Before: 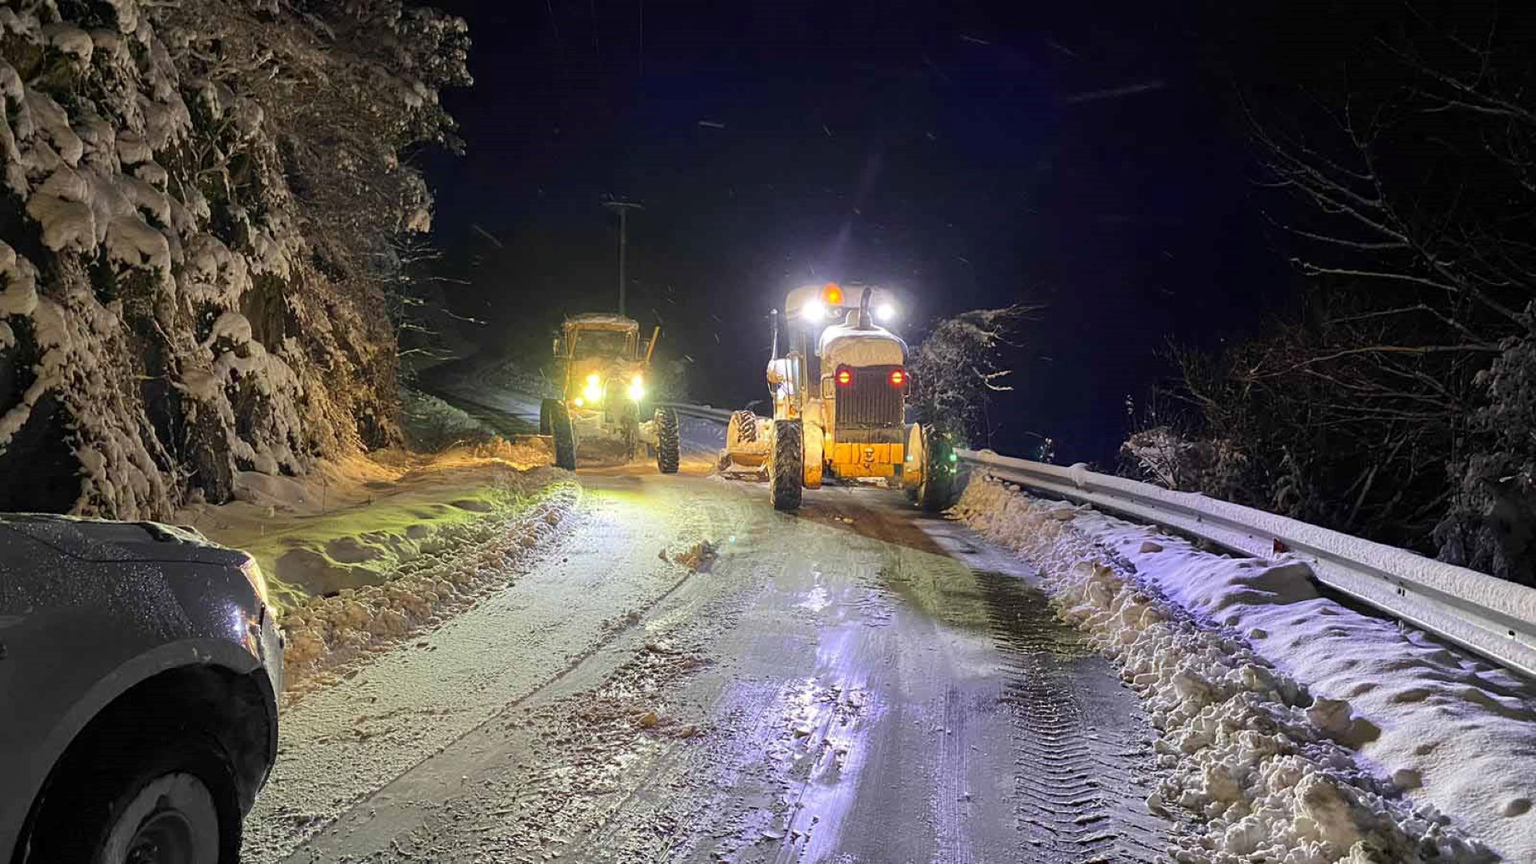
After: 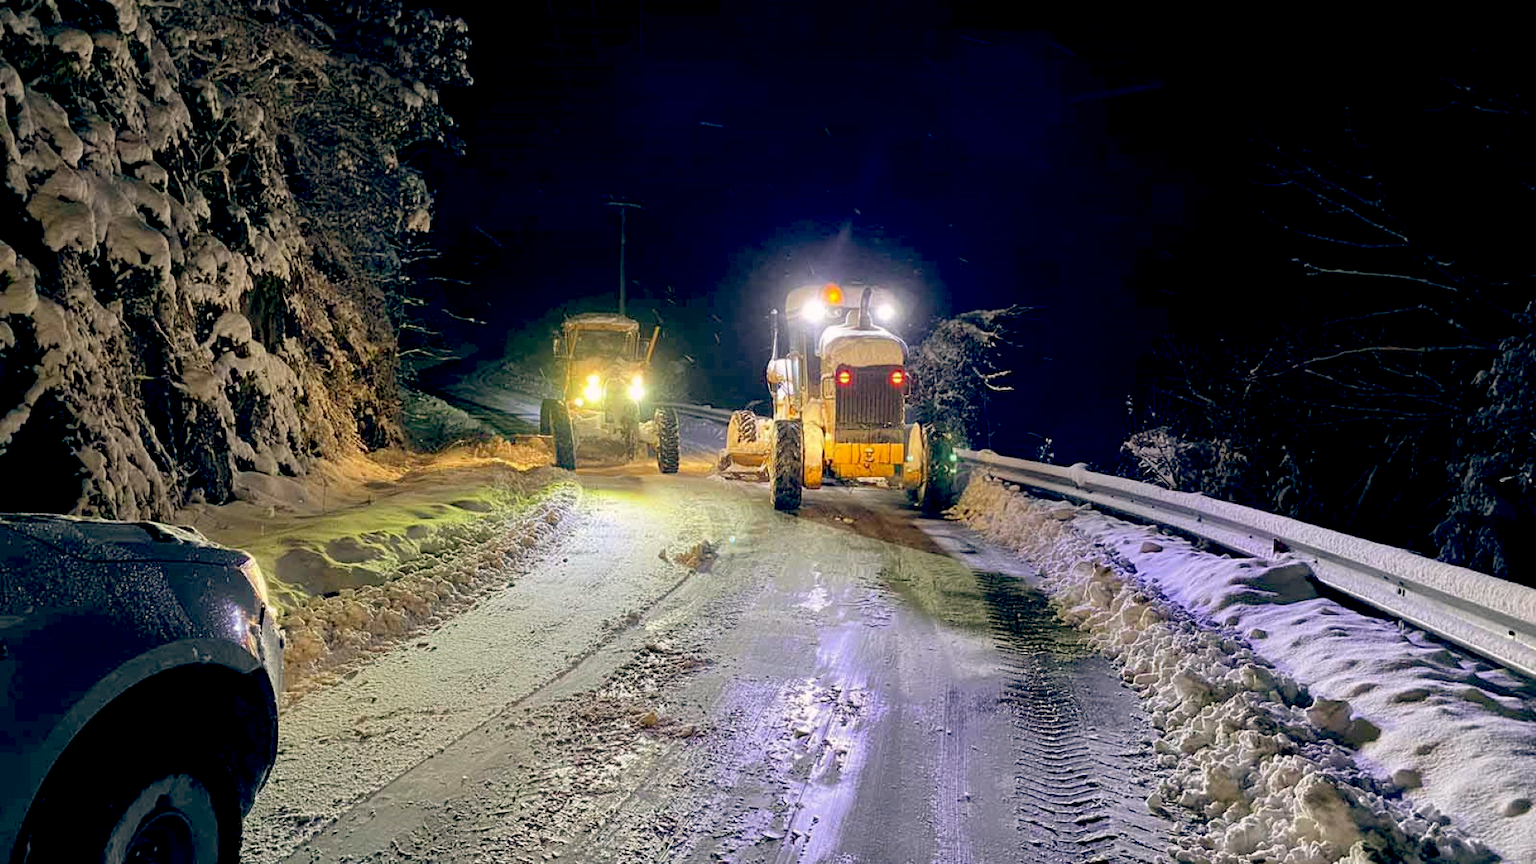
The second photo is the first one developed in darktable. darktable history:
color balance: lift [0.975, 0.993, 1, 1.015], gamma [1.1, 1, 1, 0.945], gain [1, 1.04, 1, 0.95]
white balance: red 0.988, blue 1.017
